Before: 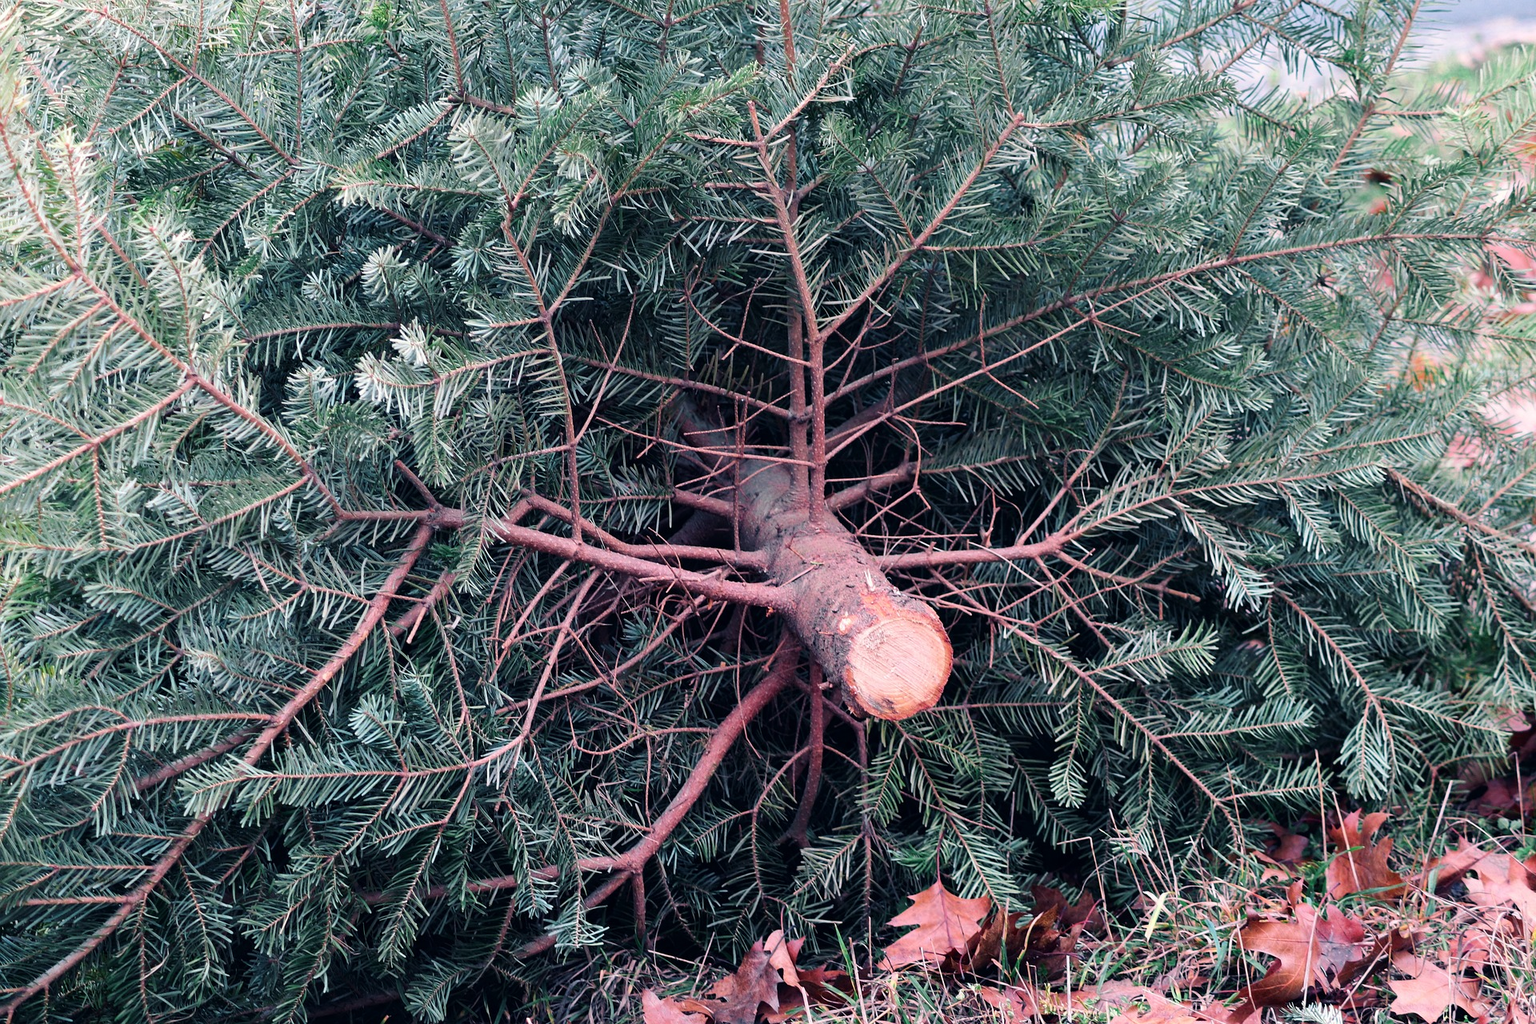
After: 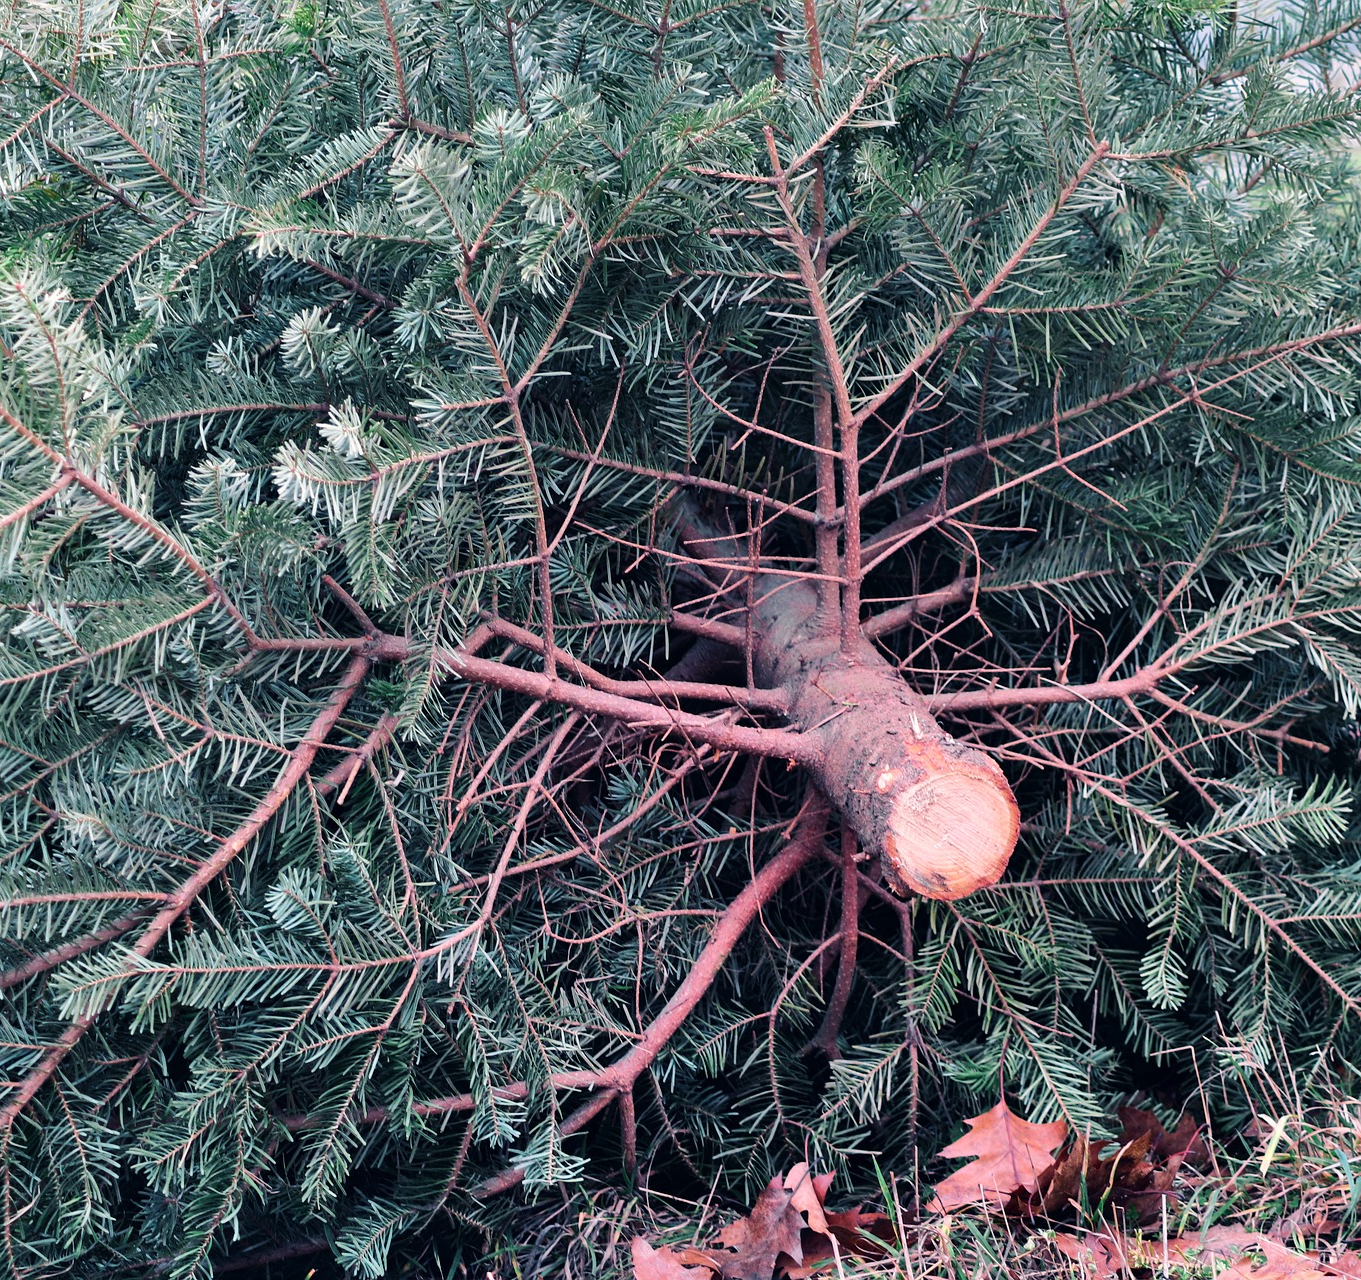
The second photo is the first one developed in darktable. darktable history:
crop and rotate: left 8.953%, right 20.159%
shadows and highlights: soften with gaussian
